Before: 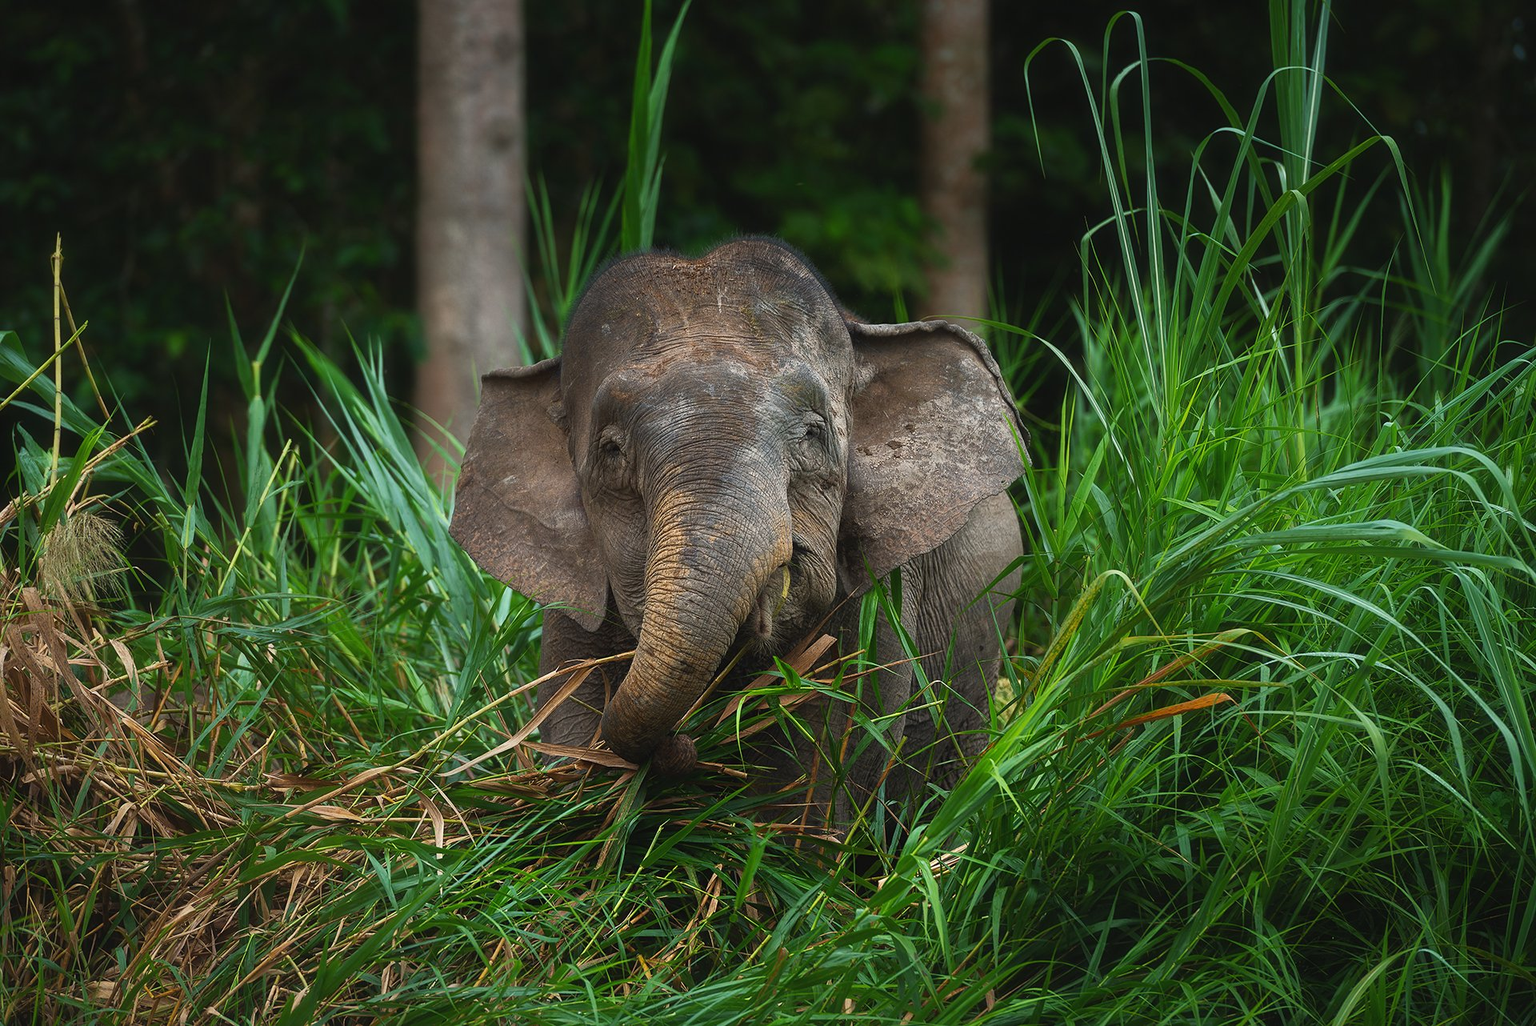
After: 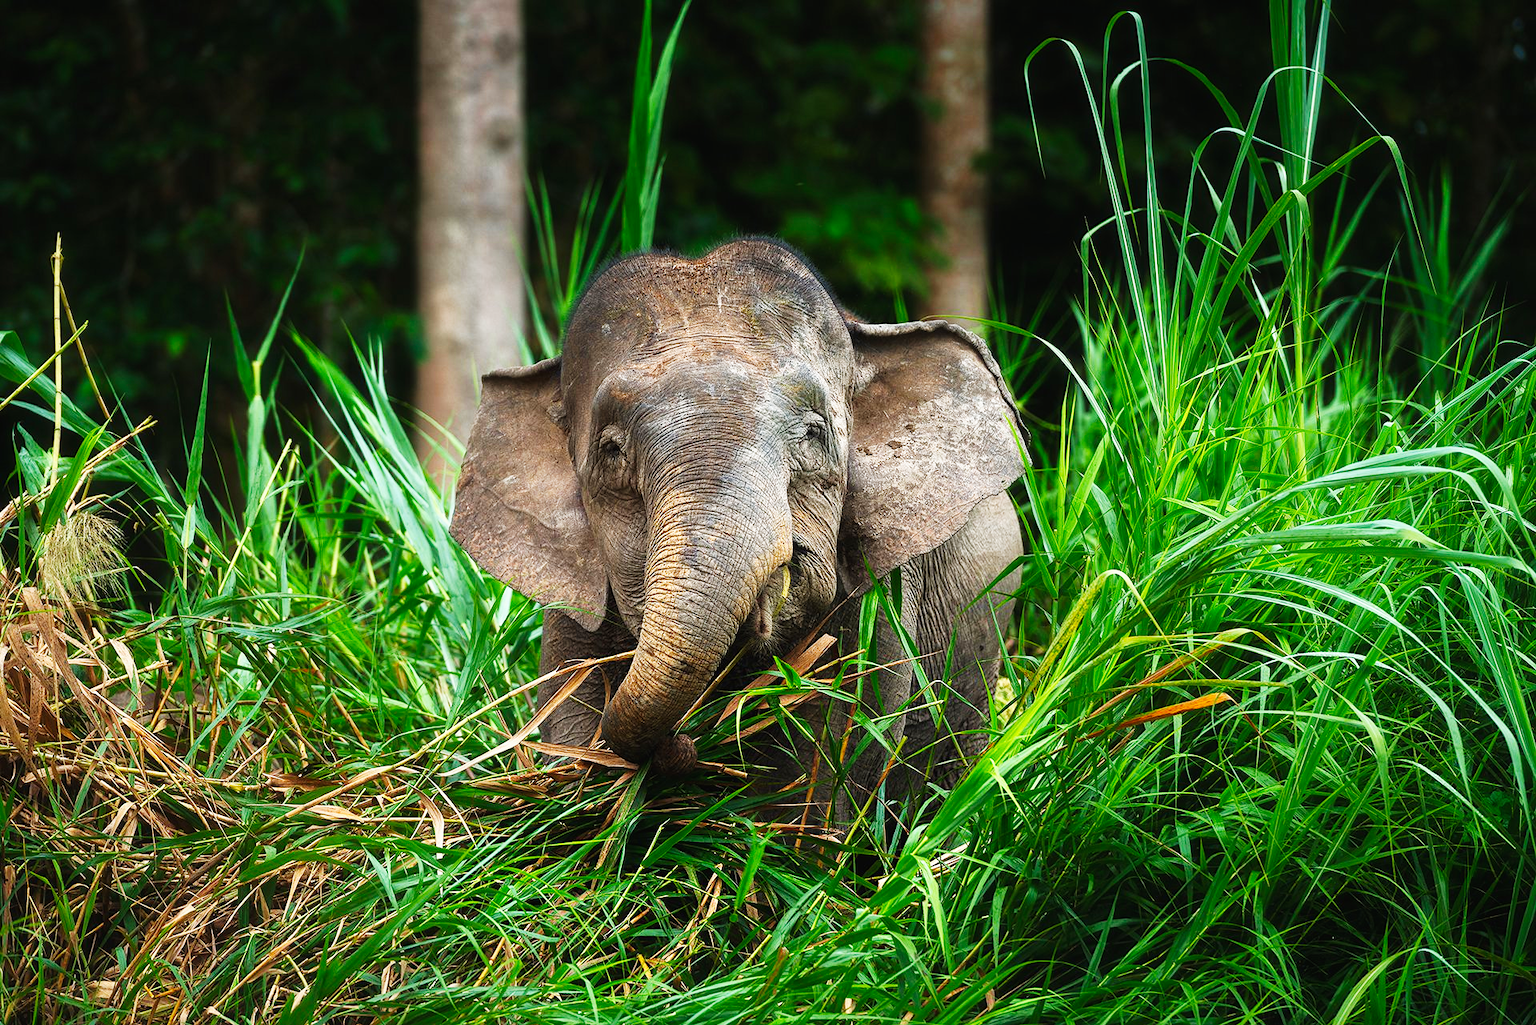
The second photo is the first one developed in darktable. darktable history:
base curve: curves: ch0 [(0, 0) (0.007, 0.004) (0.027, 0.03) (0.046, 0.07) (0.207, 0.54) (0.442, 0.872) (0.673, 0.972) (1, 1)], preserve colors none
tone equalizer: on, module defaults
